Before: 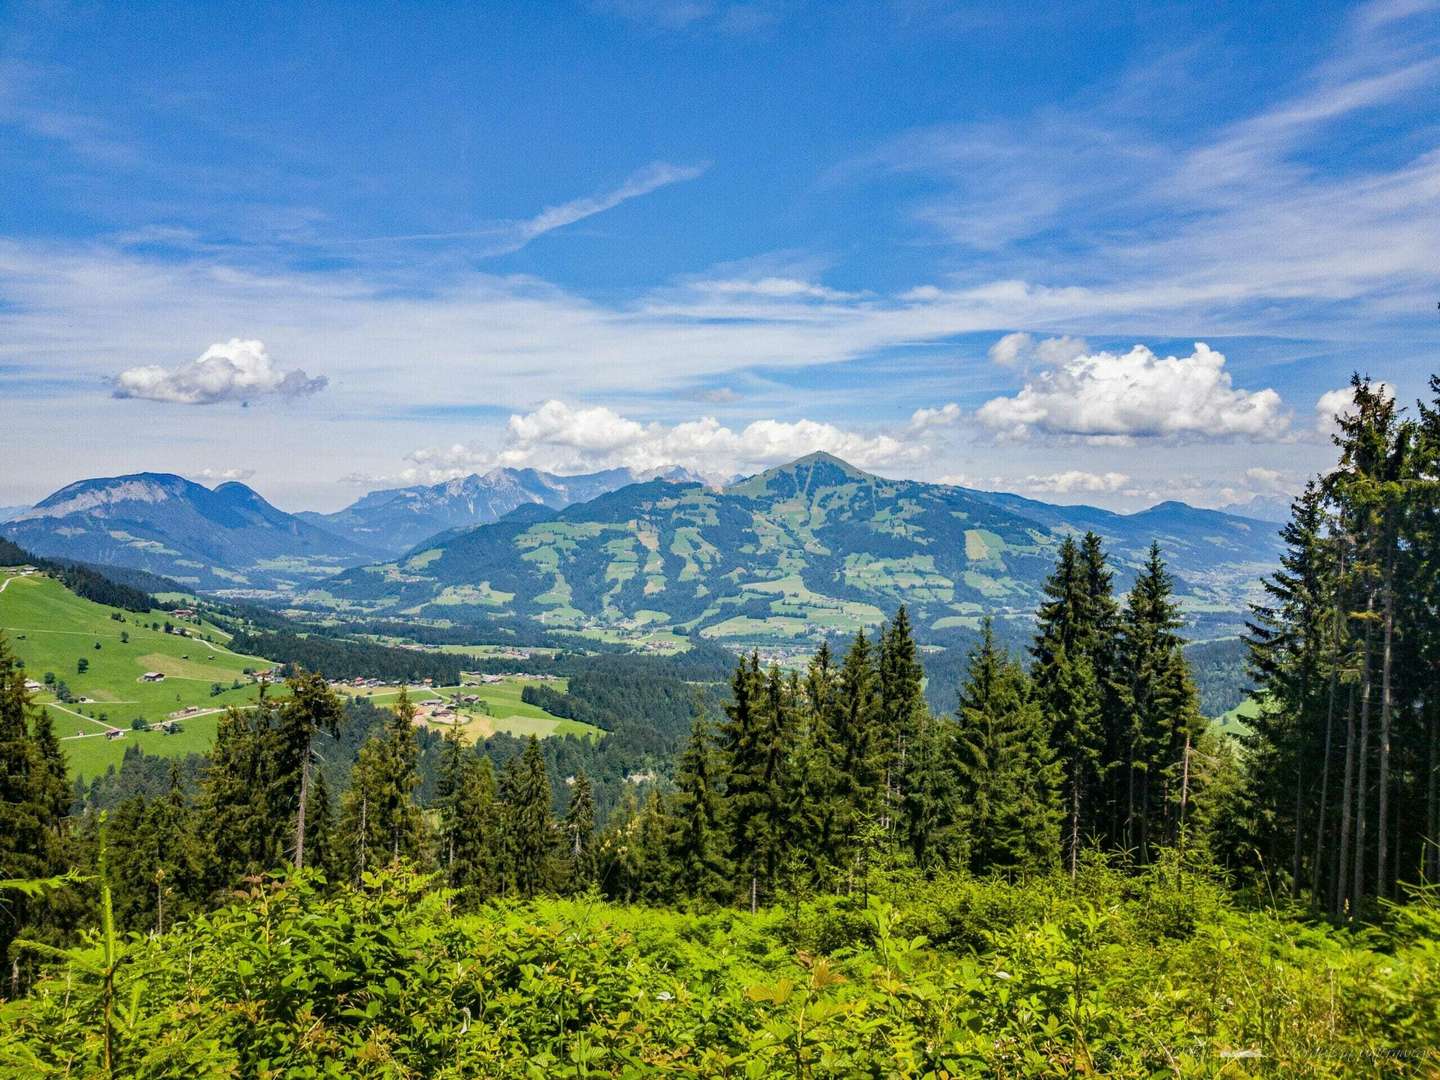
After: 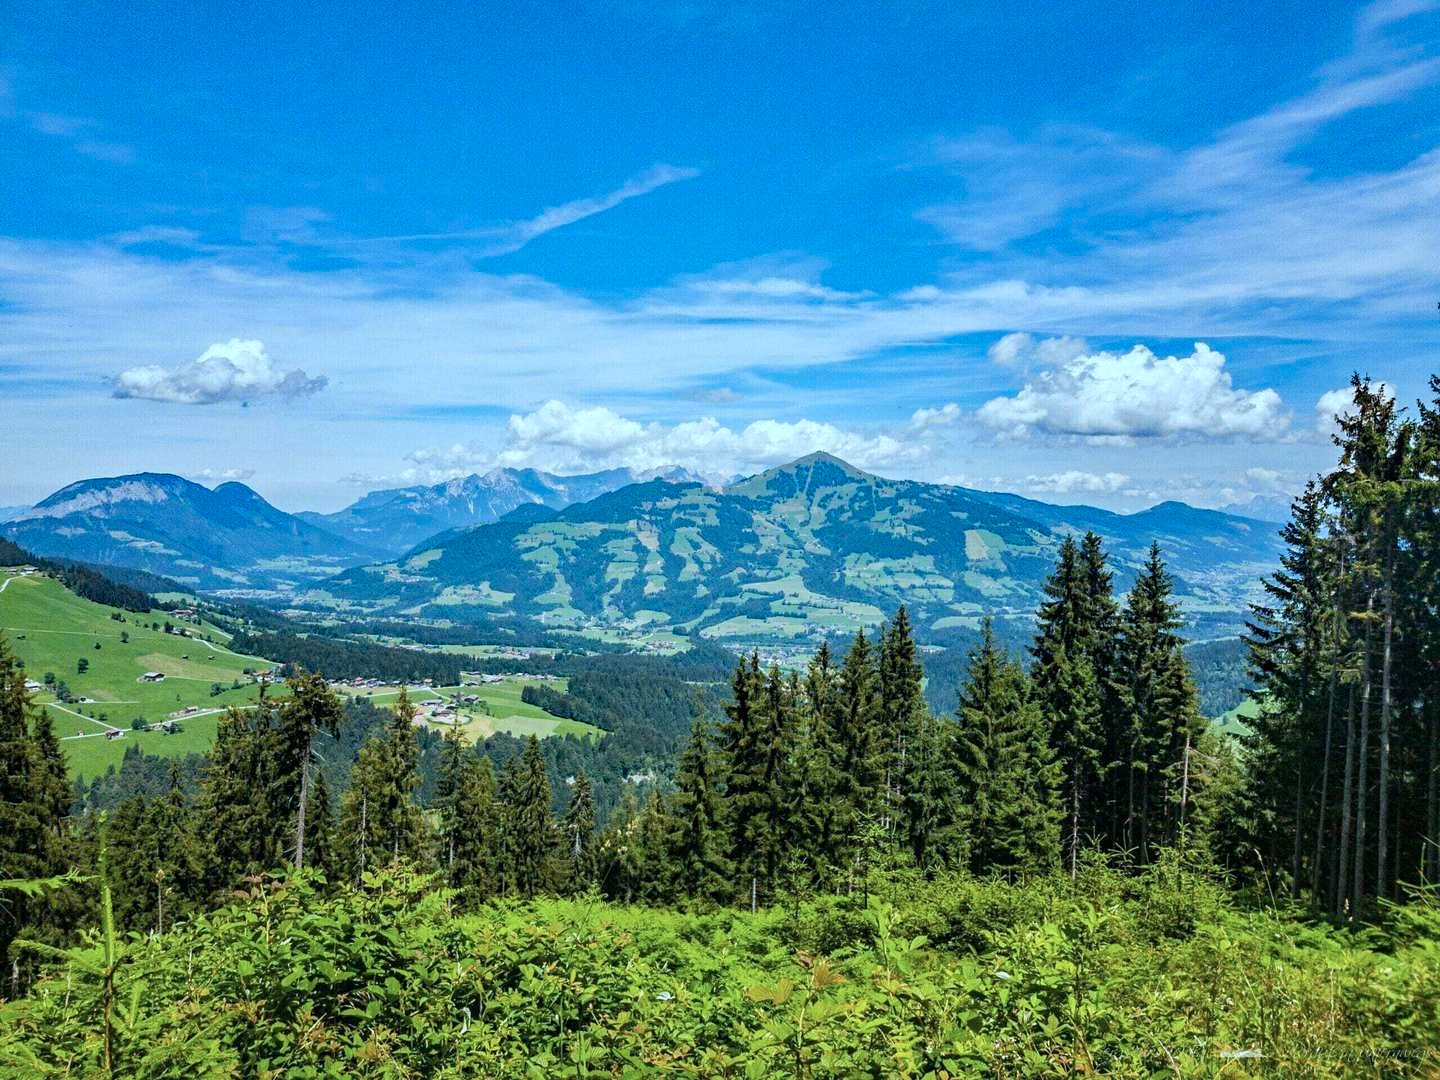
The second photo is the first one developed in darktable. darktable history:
tone equalizer: on, module defaults
color correction: highlights a* -10.69, highlights b* -19.19
sharpen: amount 0.2
